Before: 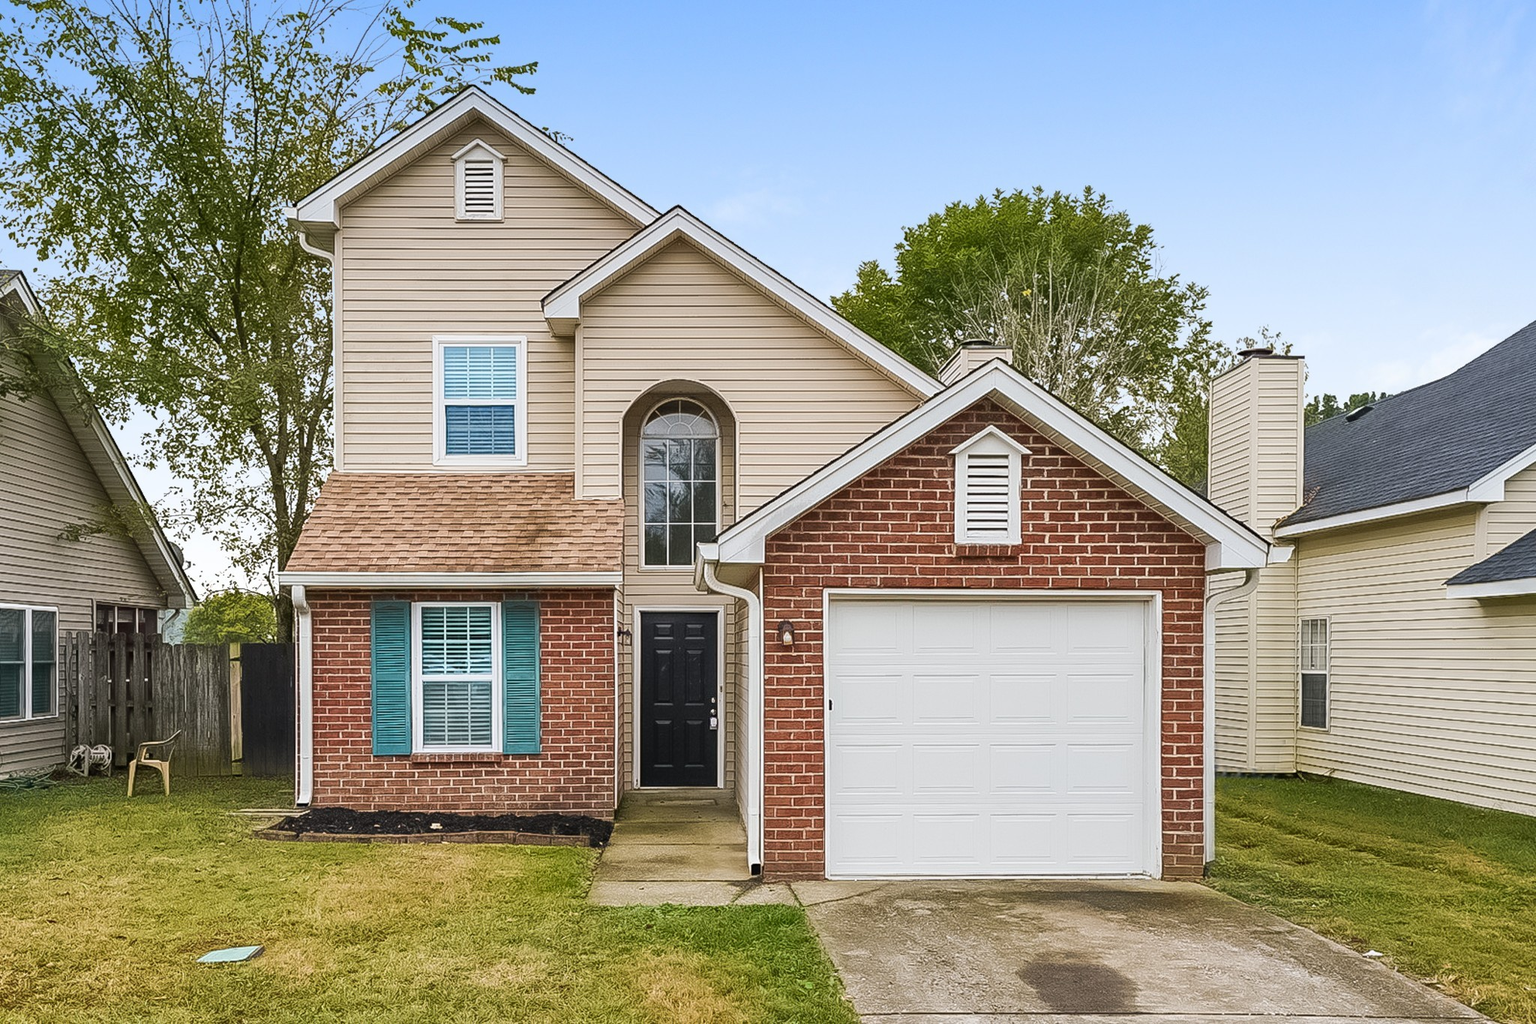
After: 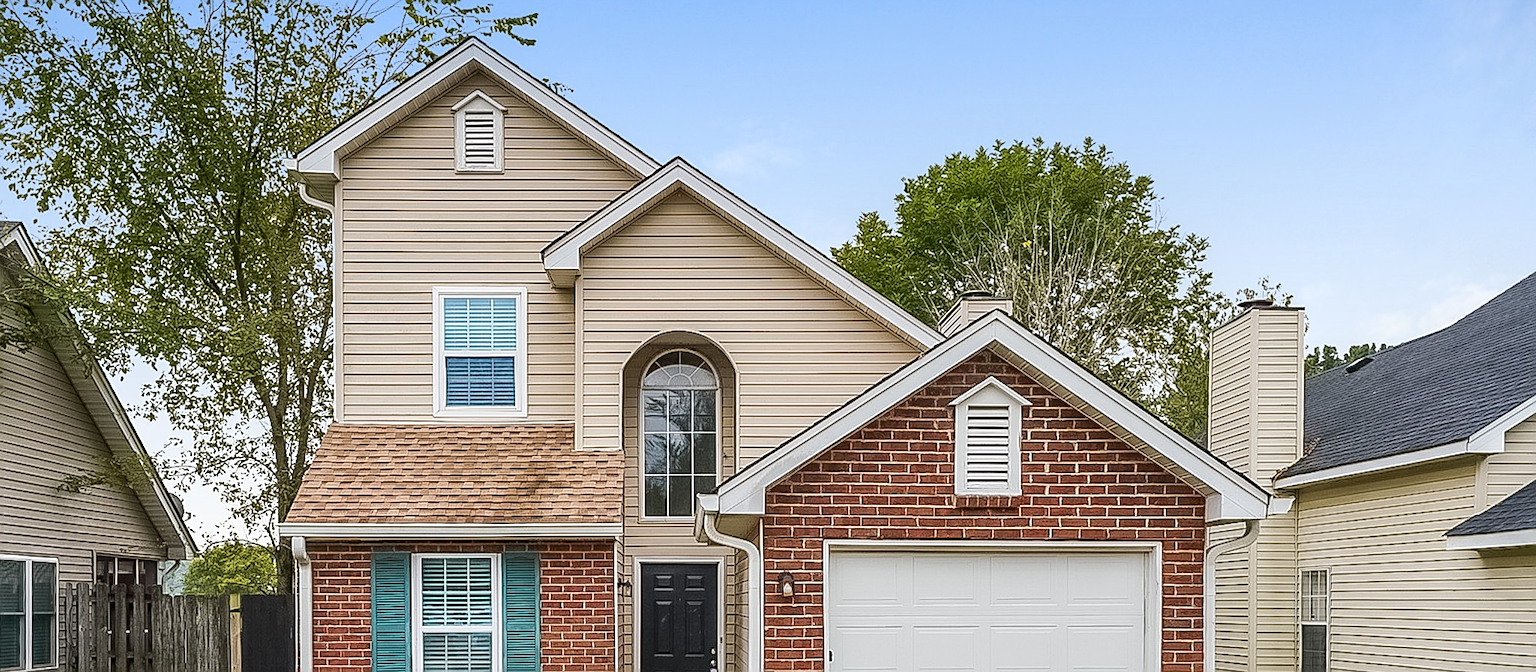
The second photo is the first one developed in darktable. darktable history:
vignetting: fall-off start 97.51%, fall-off radius 100.46%, width/height ratio 1.361, dithering 8-bit output
sharpen: on, module defaults
crop and rotate: top 4.803%, bottom 29.531%
local contrast: on, module defaults
